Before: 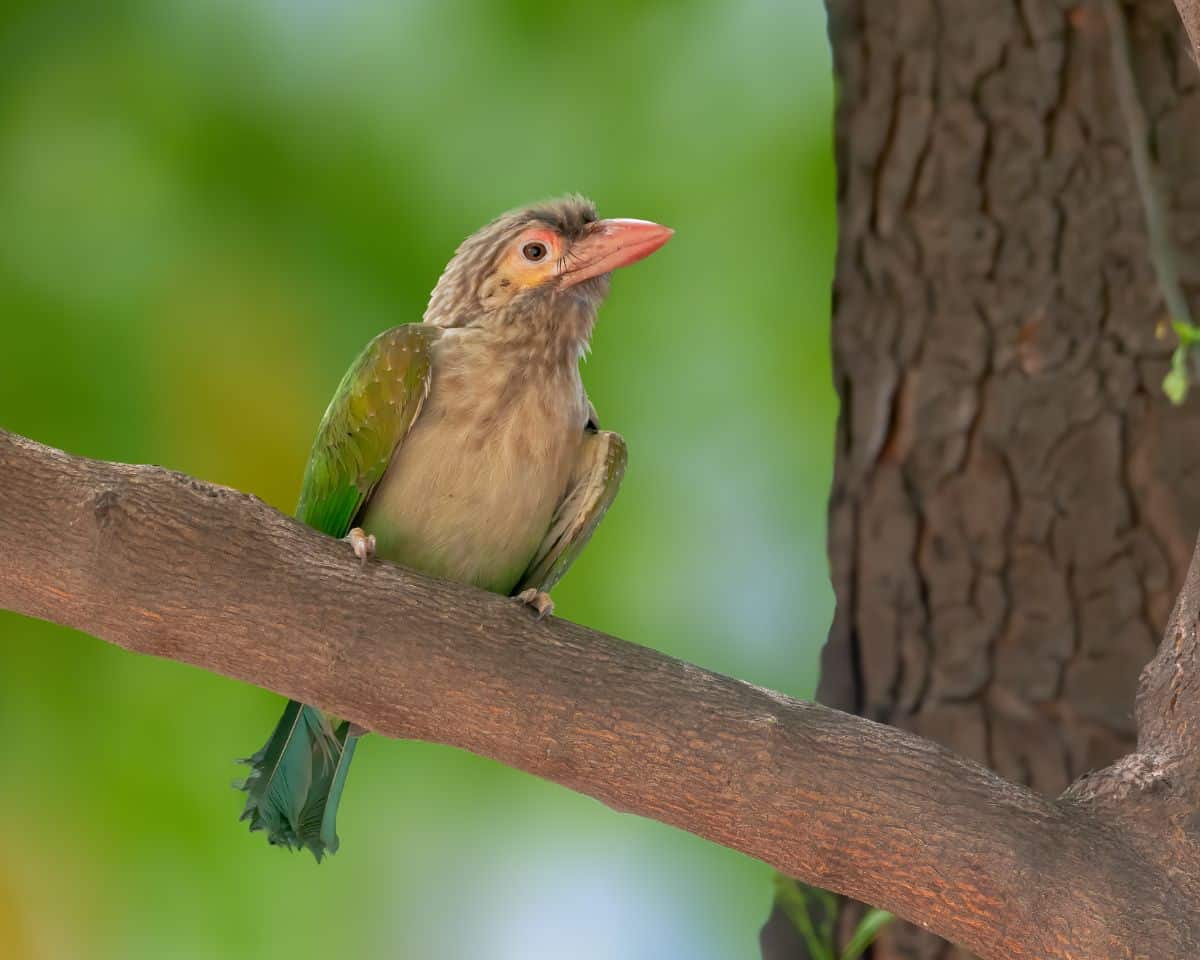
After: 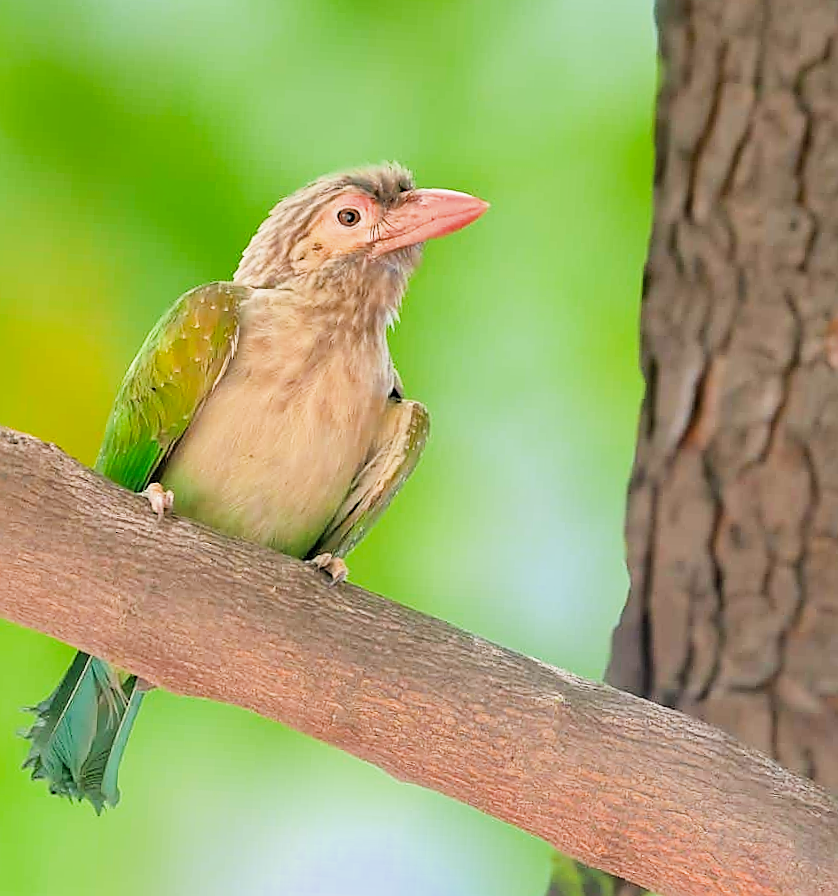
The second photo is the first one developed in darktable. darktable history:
sharpen: radius 1.398, amount 1.235, threshold 0.763
crop and rotate: angle -3.27°, left 14.273%, top 0.02%, right 10.993%, bottom 0.075%
shadows and highlights: on, module defaults
filmic rgb: middle gray luminance 28.81%, black relative exposure -10.31 EV, white relative exposure 5.49 EV, threshold 3.05 EV, target black luminance 0%, hardness 3.96, latitude 1.91%, contrast 1.132, highlights saturation mix 4.06%, shadows ↔ highlights balance 15.85%, enable highlight reconstruction true
exposure: black level correction 0, exposure 1.91 EV, compensate highlight preservation false
tone equalizer: -8 EV 0.237 EV, -7 EV 0.432 EV, -6 EV 0.393 EV, -5 EV 0.241 EV, -3 EV -0.282 EV, -2 EV -0.438 EV, -1 EV -0.392 EV, +0 EV -0.226 EV
